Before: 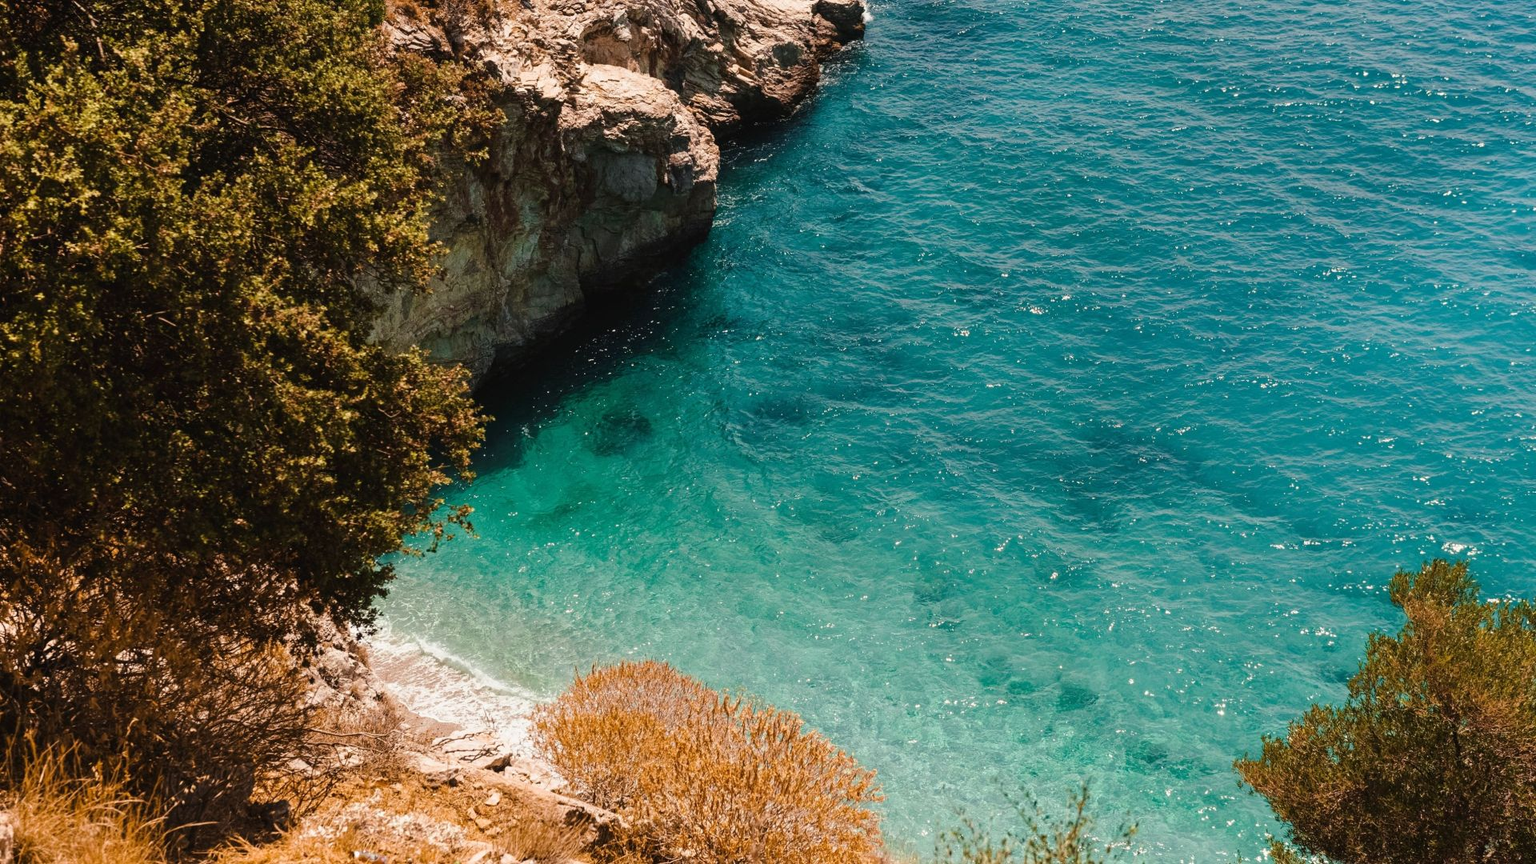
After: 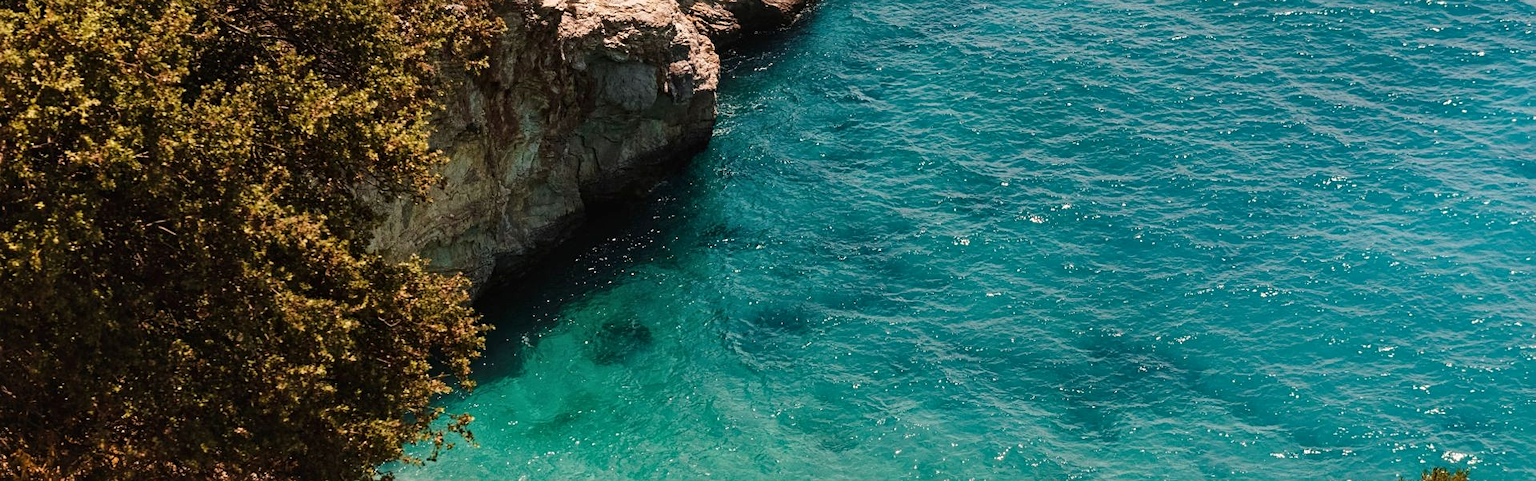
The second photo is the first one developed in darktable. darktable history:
crop and rotate: top 10.603%, bottom 33.654%
sharpen: amount 0.216
local contrast: mode bilateral grid, contrast 21, coarseness 49, detail 119%, midtone range 0.2
